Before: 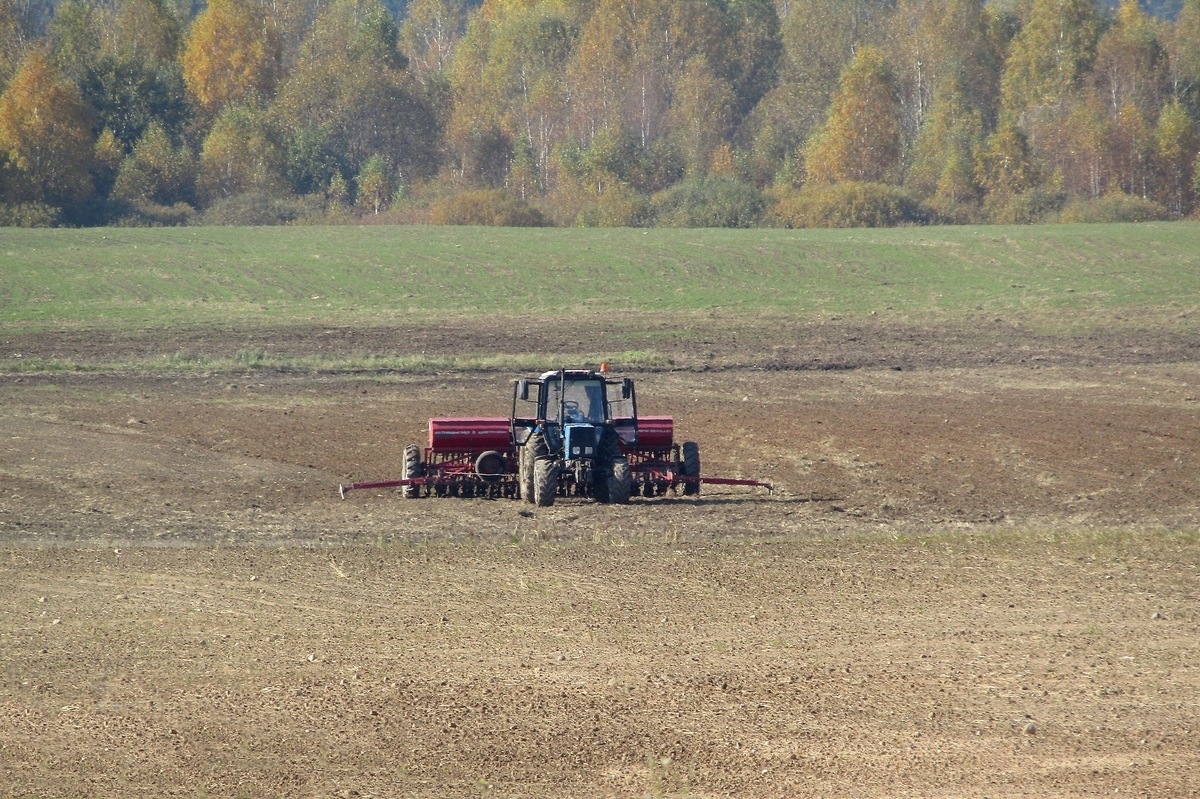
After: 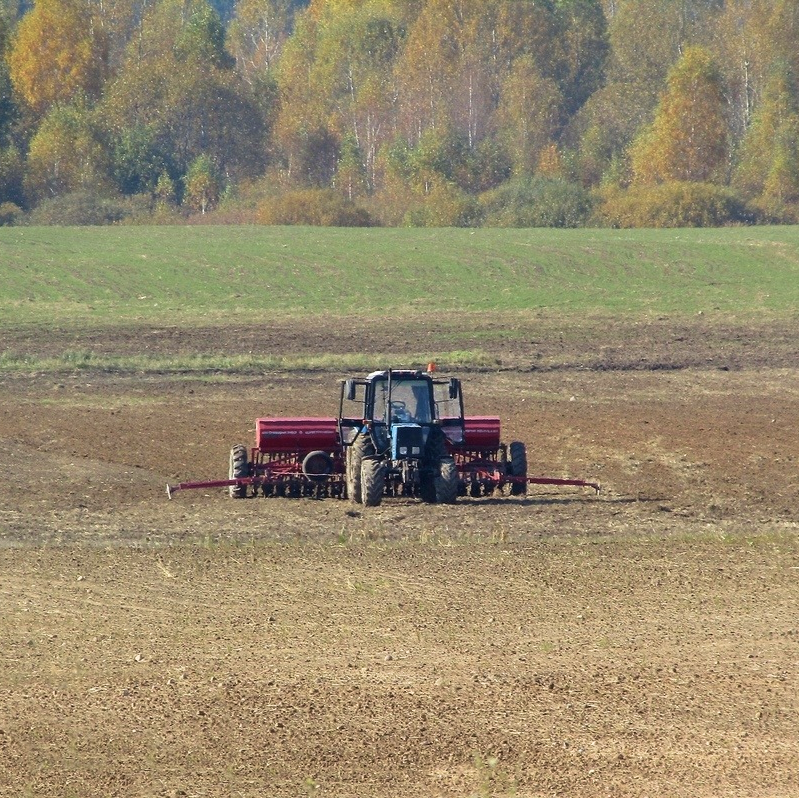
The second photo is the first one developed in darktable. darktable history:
velvia: on, module defaults
crop and rotate: left 14.436%, right 18.898%
